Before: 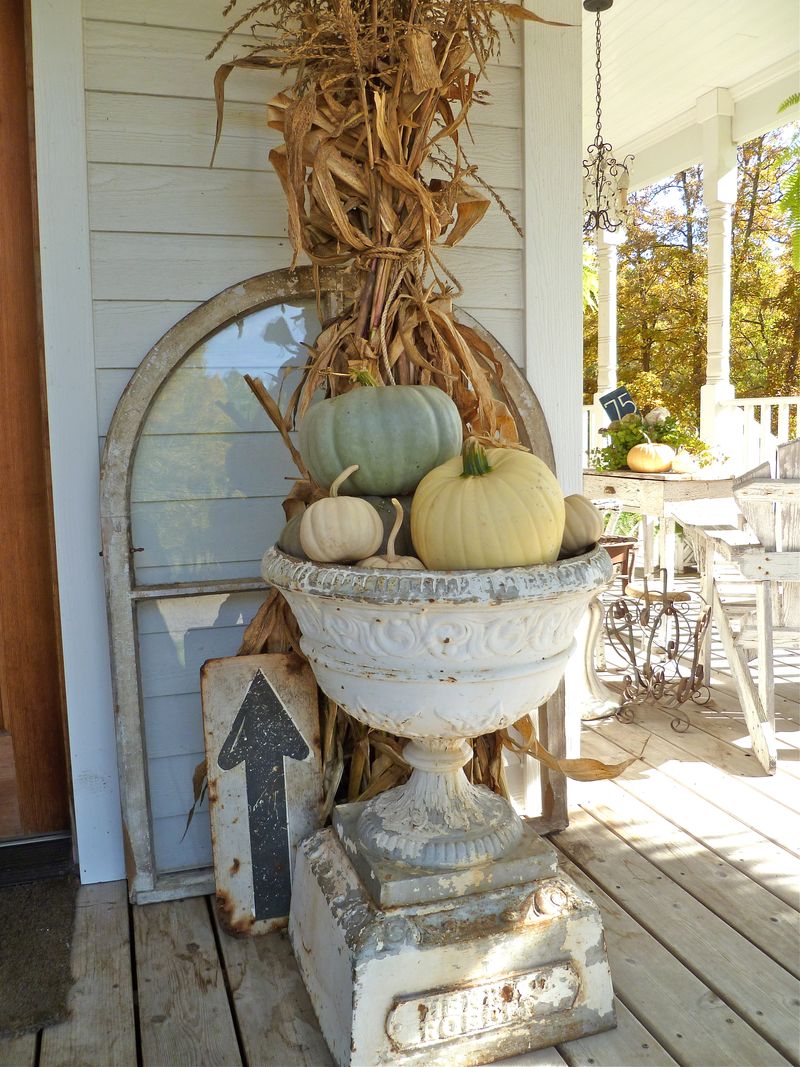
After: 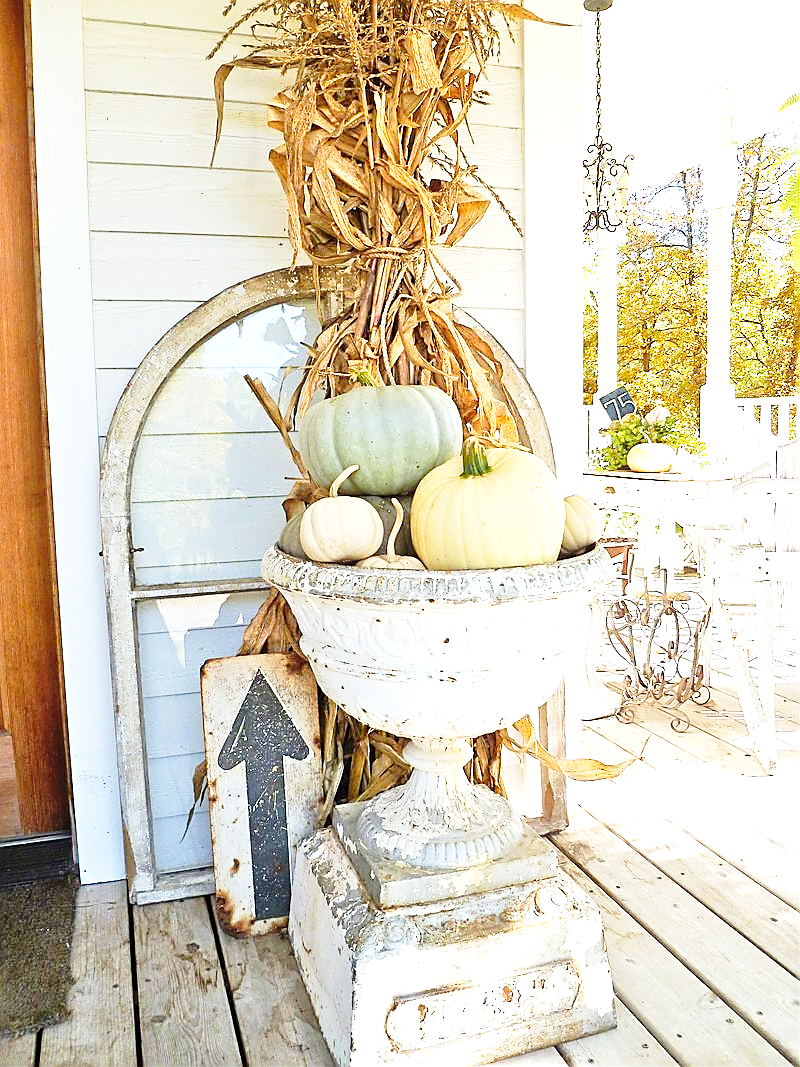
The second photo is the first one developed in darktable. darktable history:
sharpen: radius 1.4, amount 1.25, threshold 0.7
base curve: curves: ch0 [(0, 0) (0.028, 0.03) (0.121, 0.232) (0.46, 0.748) (0.859, 0.968) (1, 1)], preserve colors none
exposure: black level correction 0, exposure 1.1 EV, compensate exposure bias true, compensate highlight preservation false
